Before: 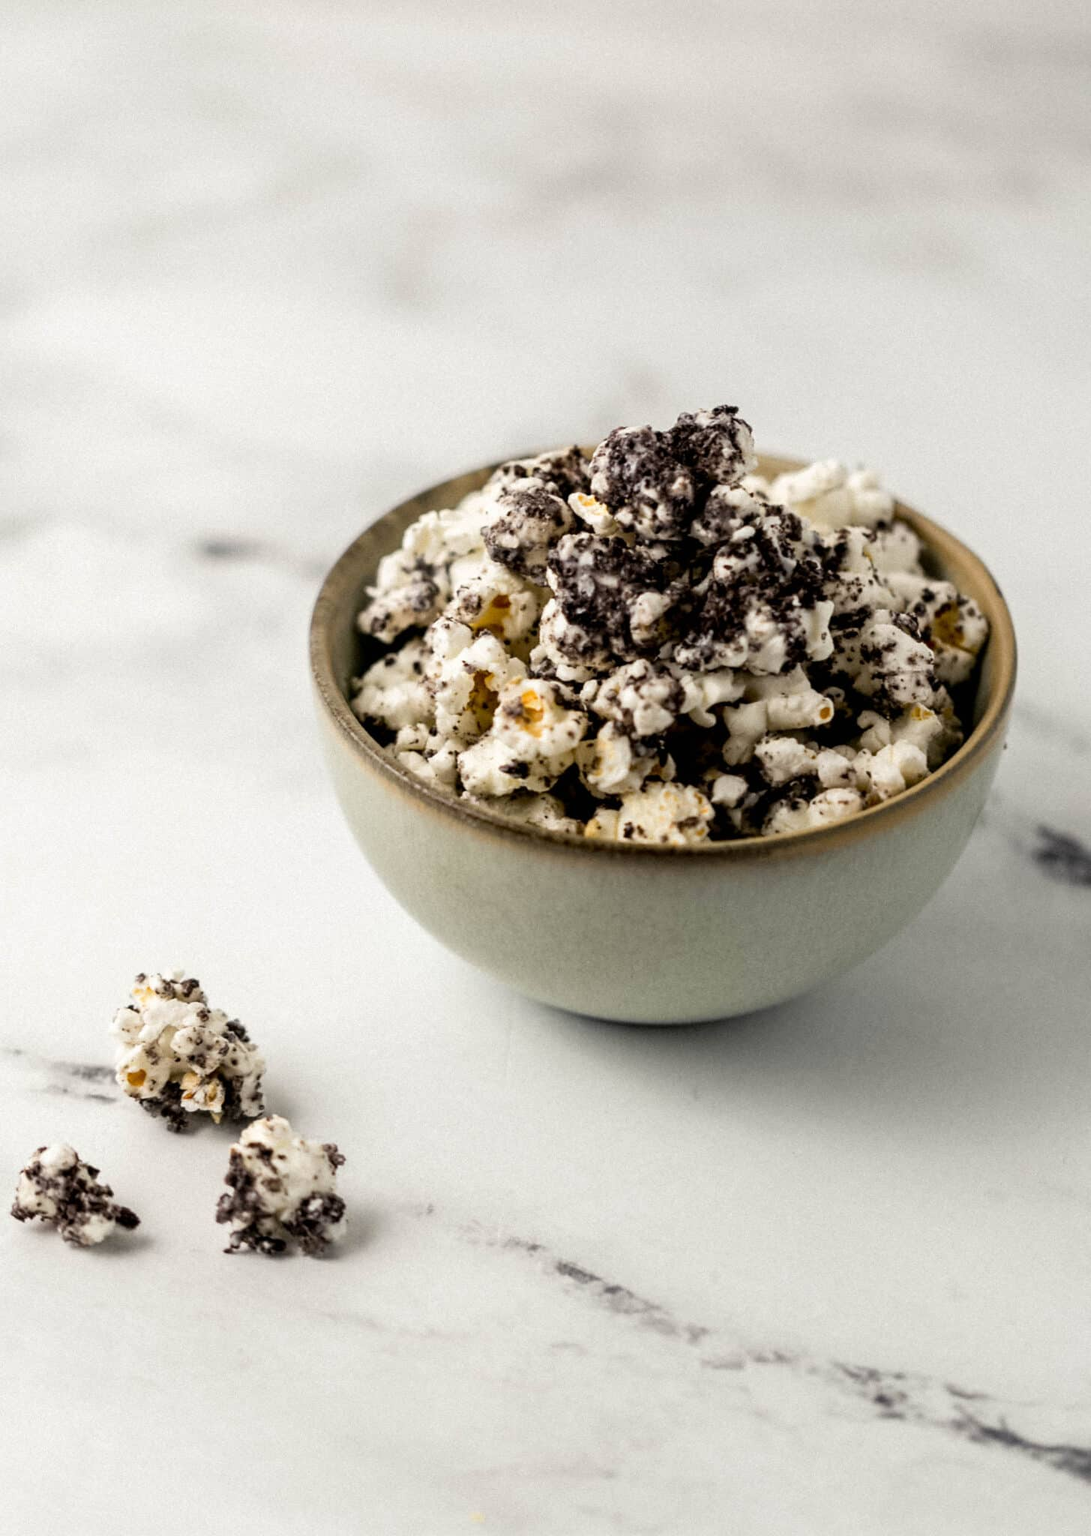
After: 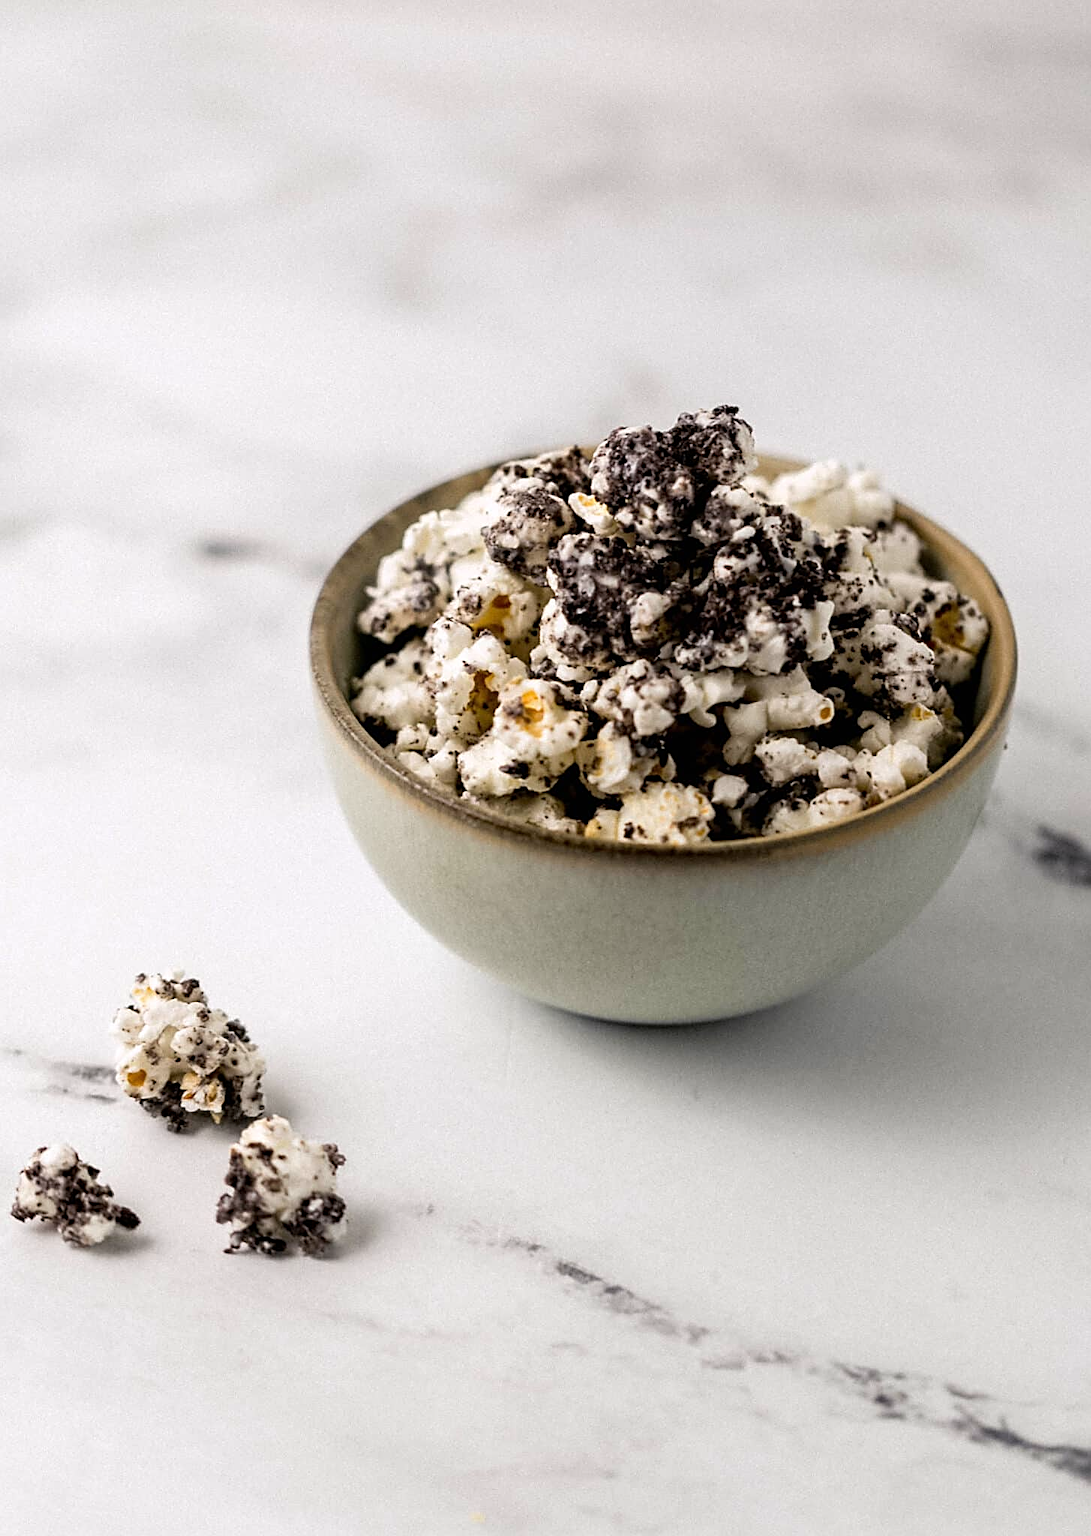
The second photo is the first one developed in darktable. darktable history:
sharpen: amount 0.6
white balance: red 1.009, blue 1.027
